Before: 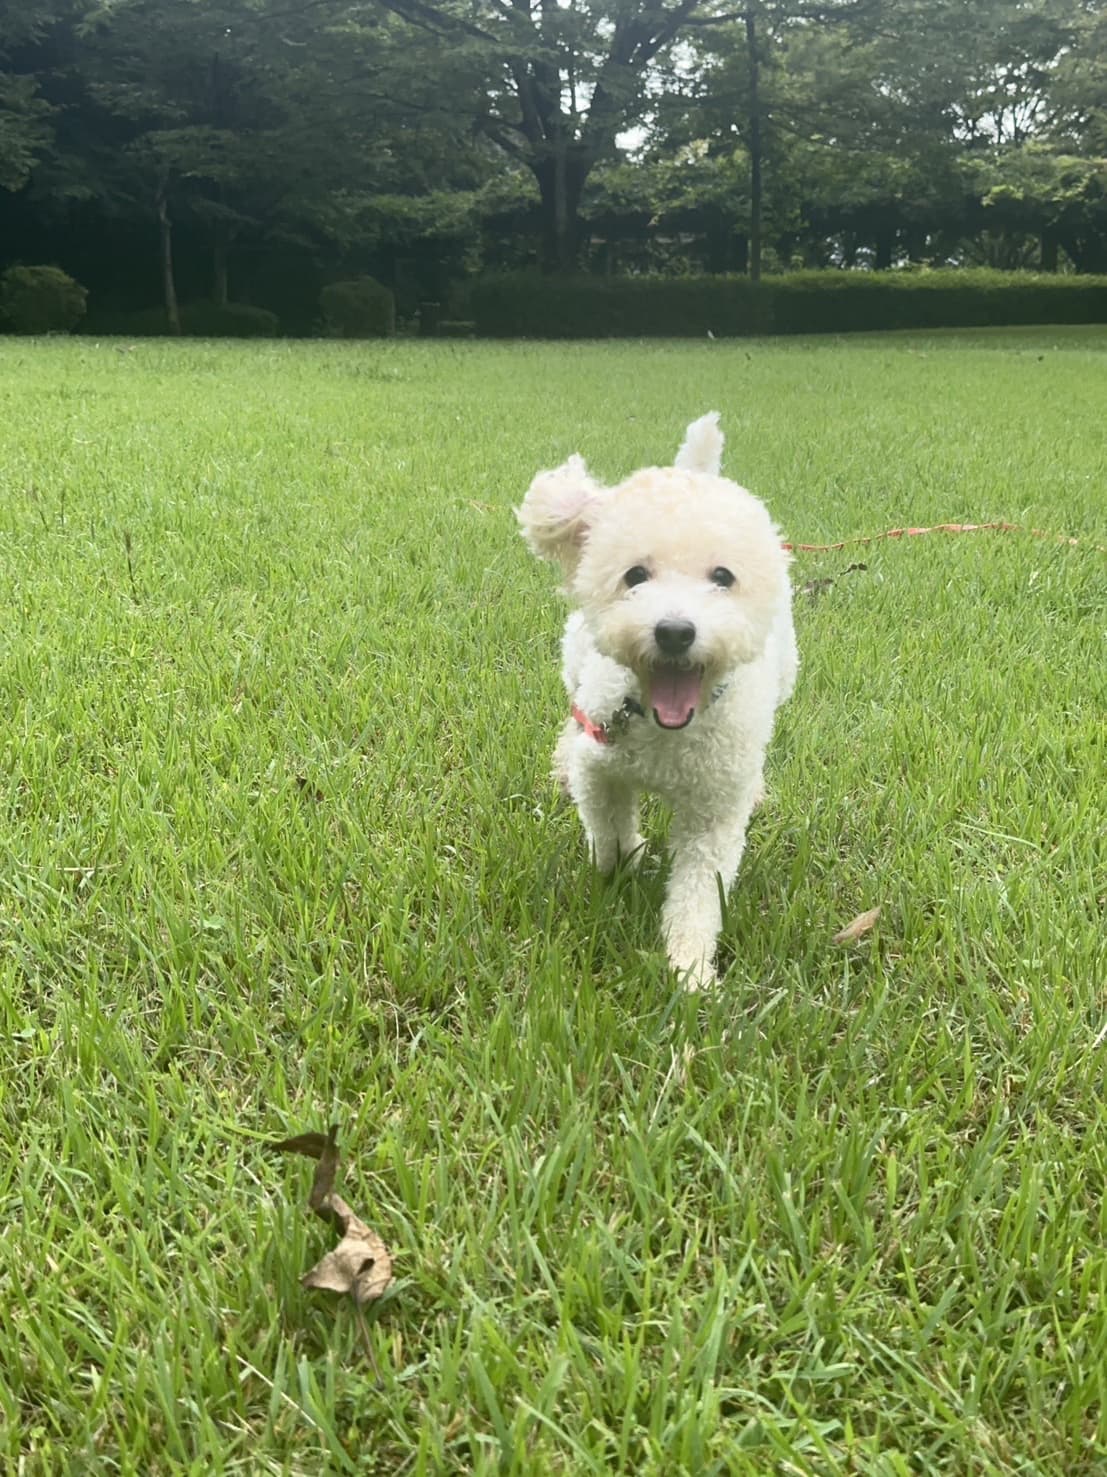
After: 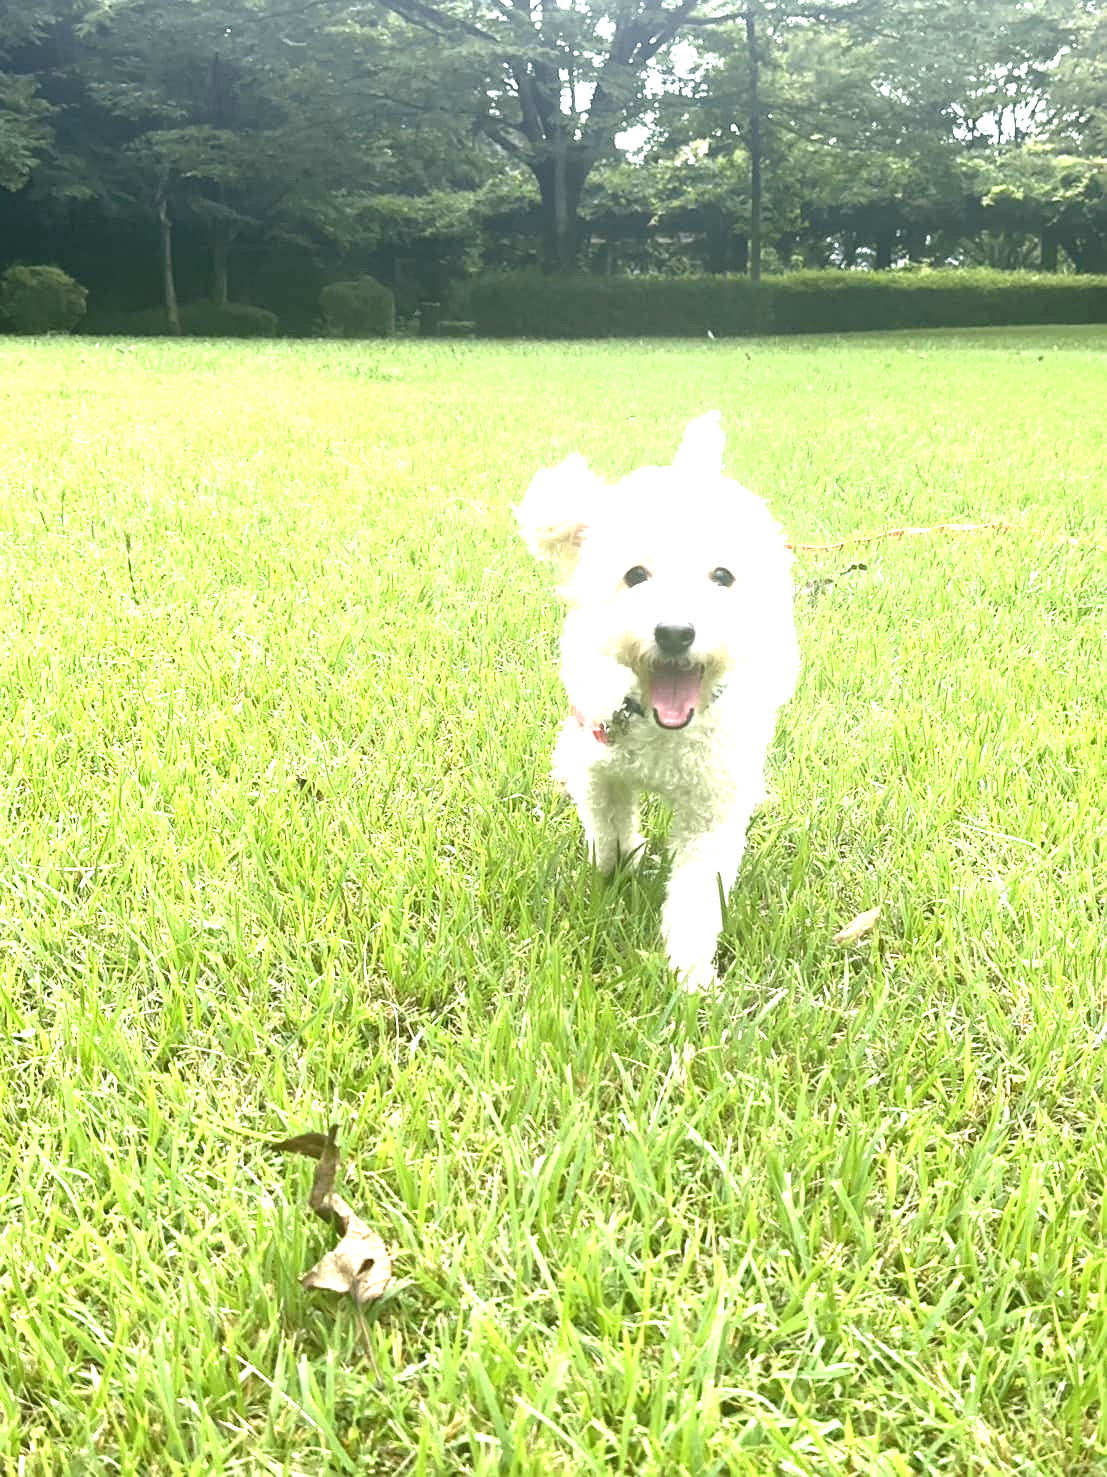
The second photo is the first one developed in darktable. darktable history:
exposure: black level correction 0, exposure 1.458 EV, compensate exposure bias true, compensate highlight preservation false
sharpen: radius 1.275, amount 0.3, threshold 0.001
